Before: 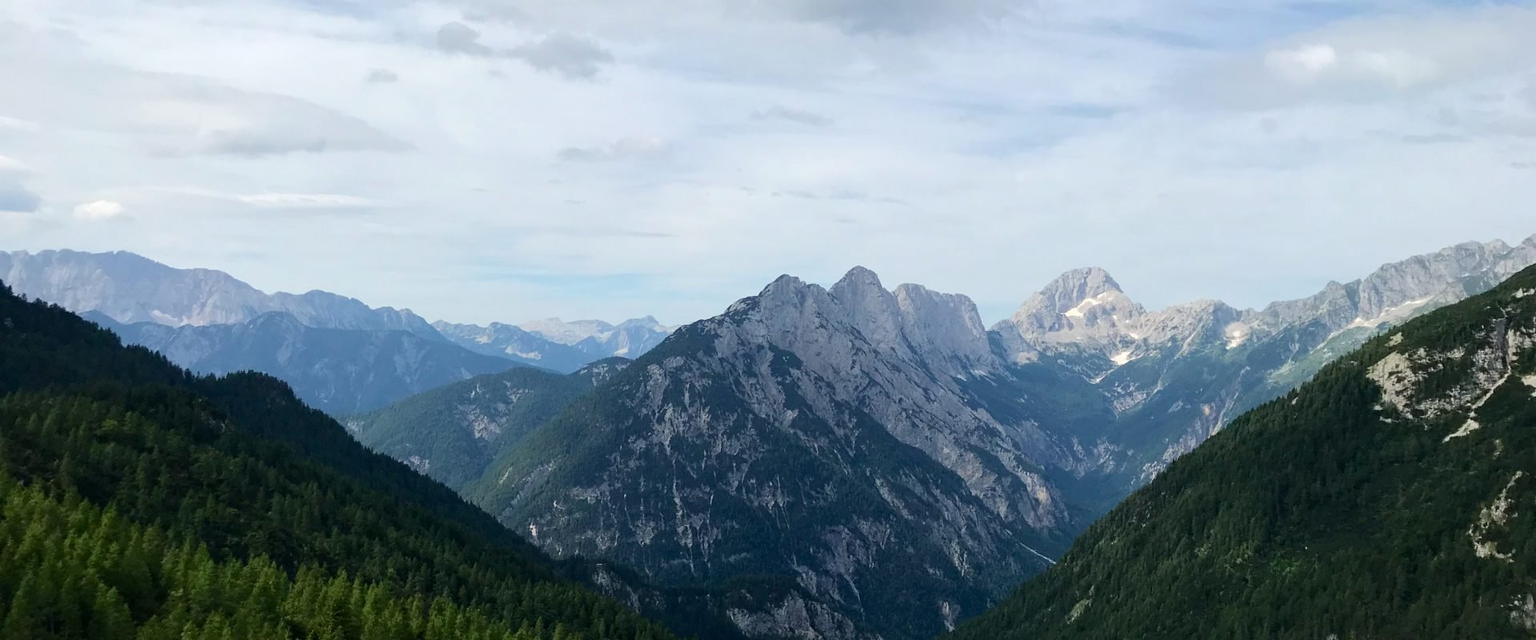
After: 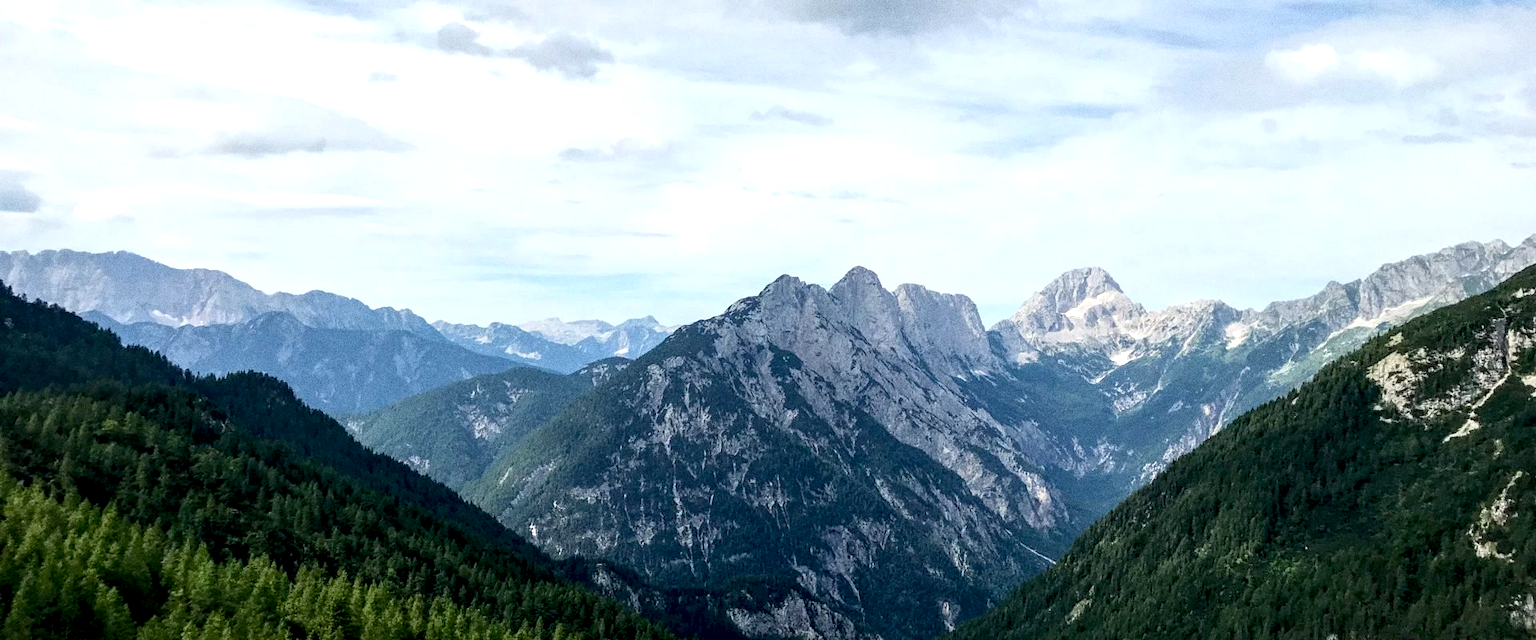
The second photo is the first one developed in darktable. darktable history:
grain: coarseness 0.09 ISO, strength 40%
exposure: black level correction 0.005, exposure 0.417 EV, compensate highlight preservation false
local contrast: detail 150%
